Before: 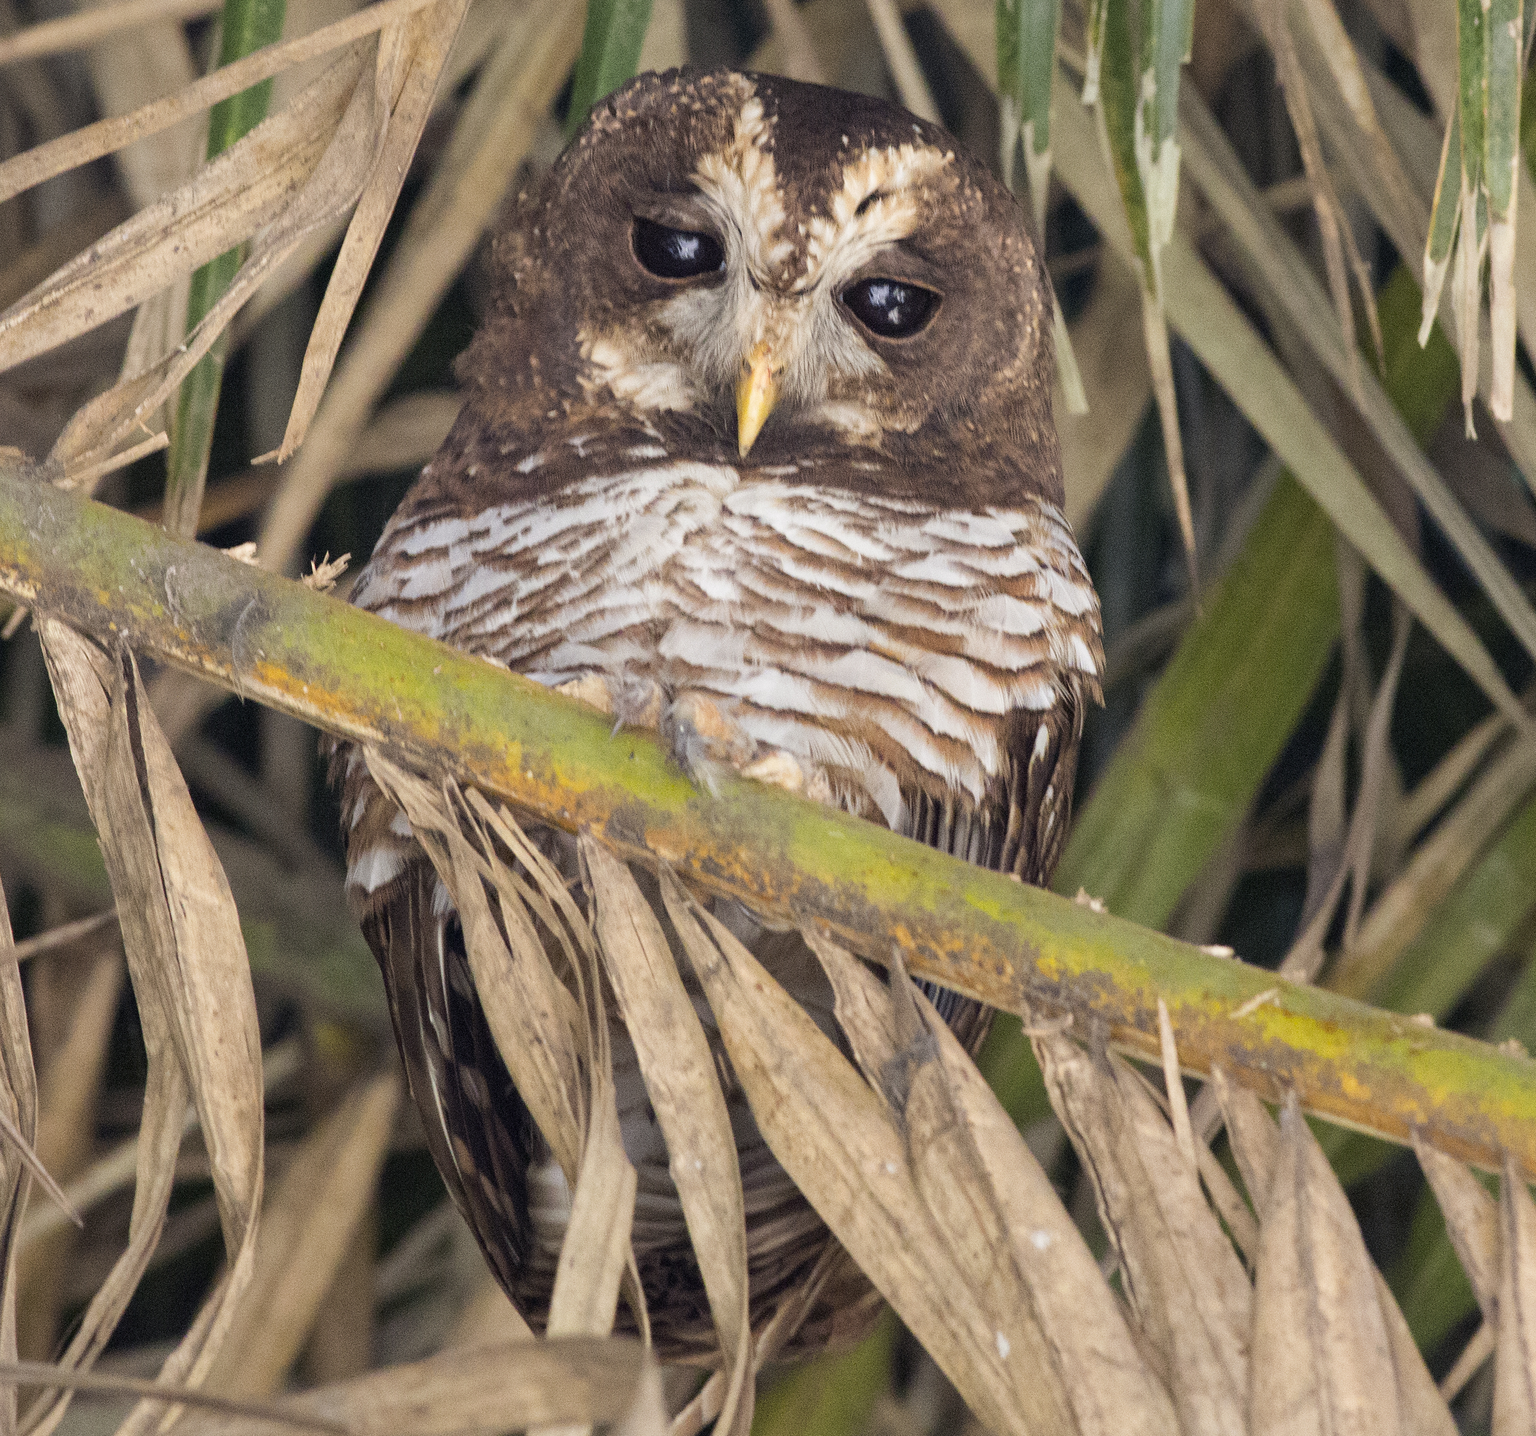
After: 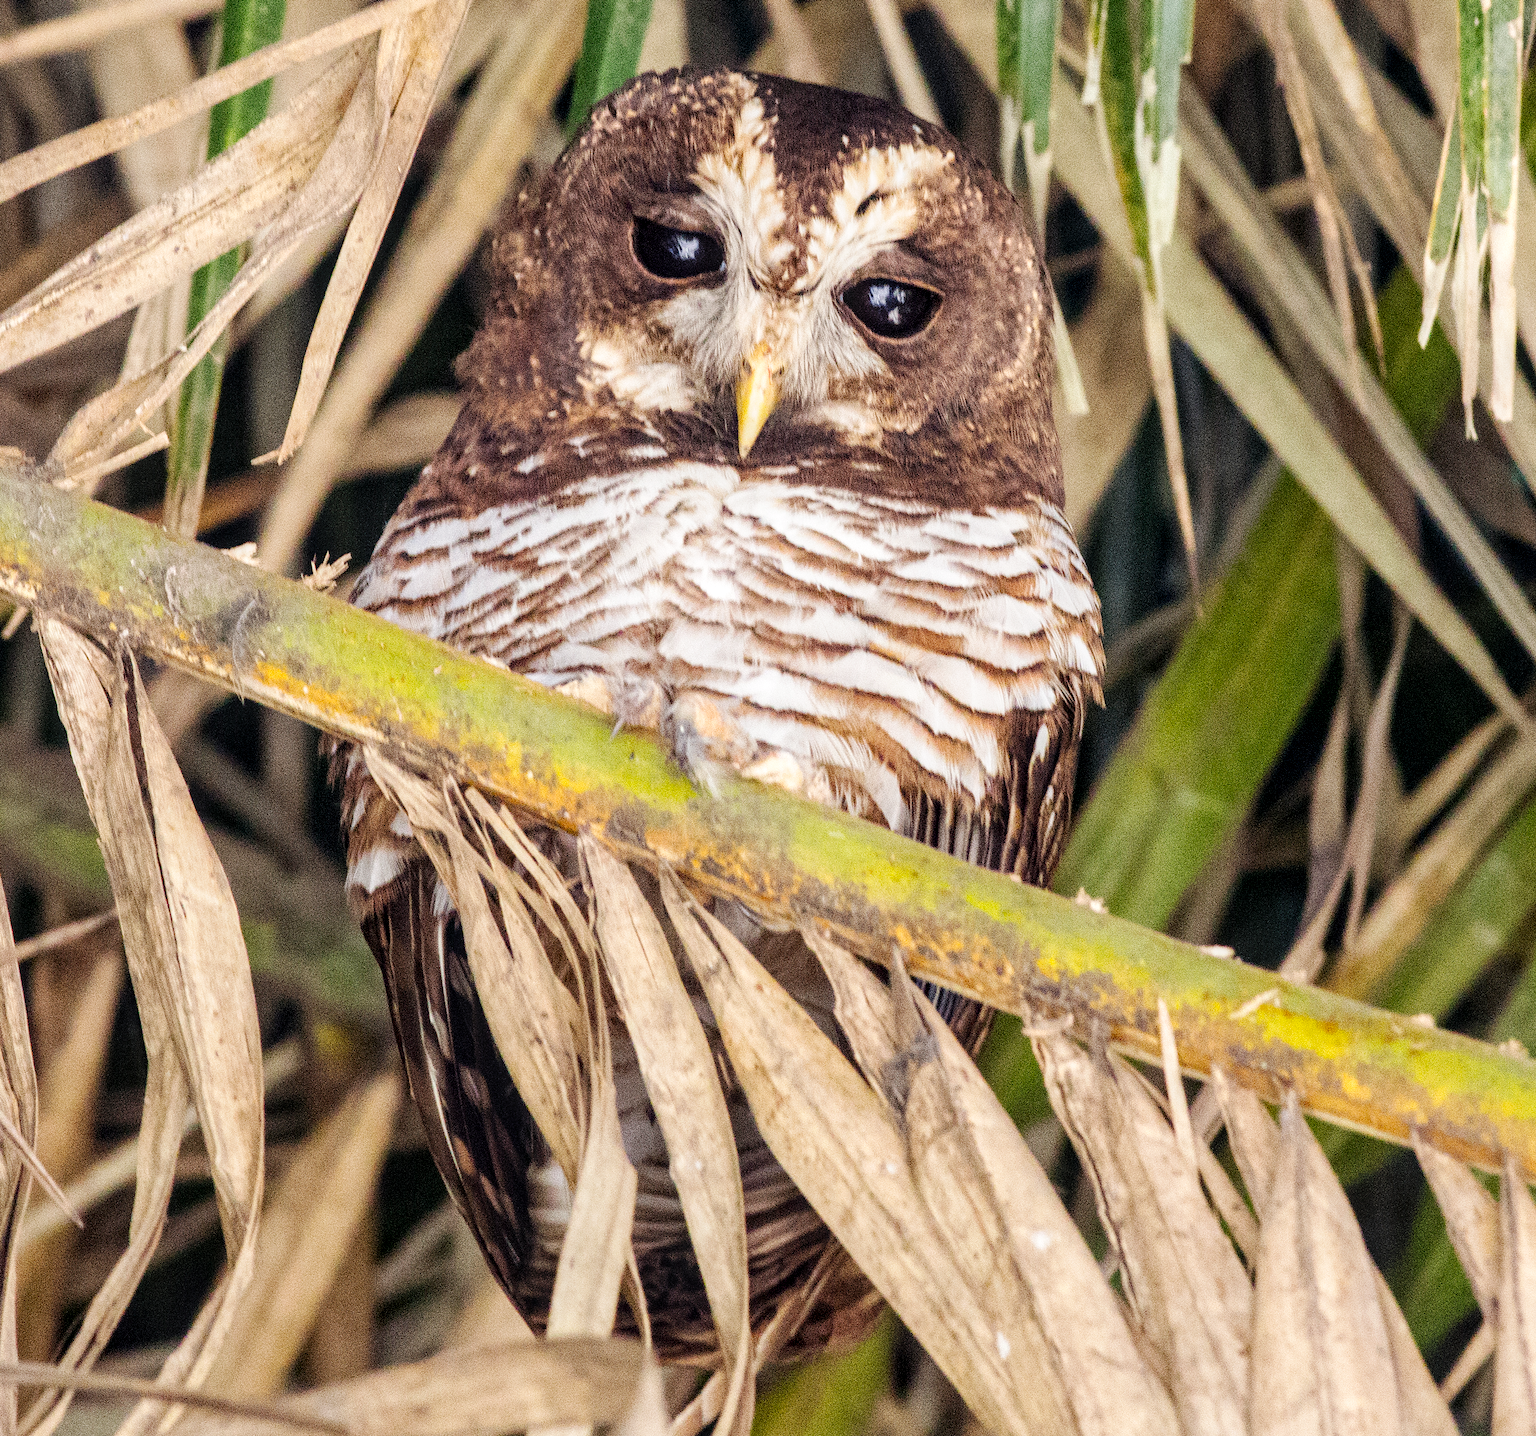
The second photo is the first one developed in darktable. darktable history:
base curve: curves: ch0 [(0, 0) (0.036, 0.025) (0.121, 0.166) (0.206, 0.329) (0.605, 0.79) (1, 1)], preserve colors none
local contrast: detail 130%
